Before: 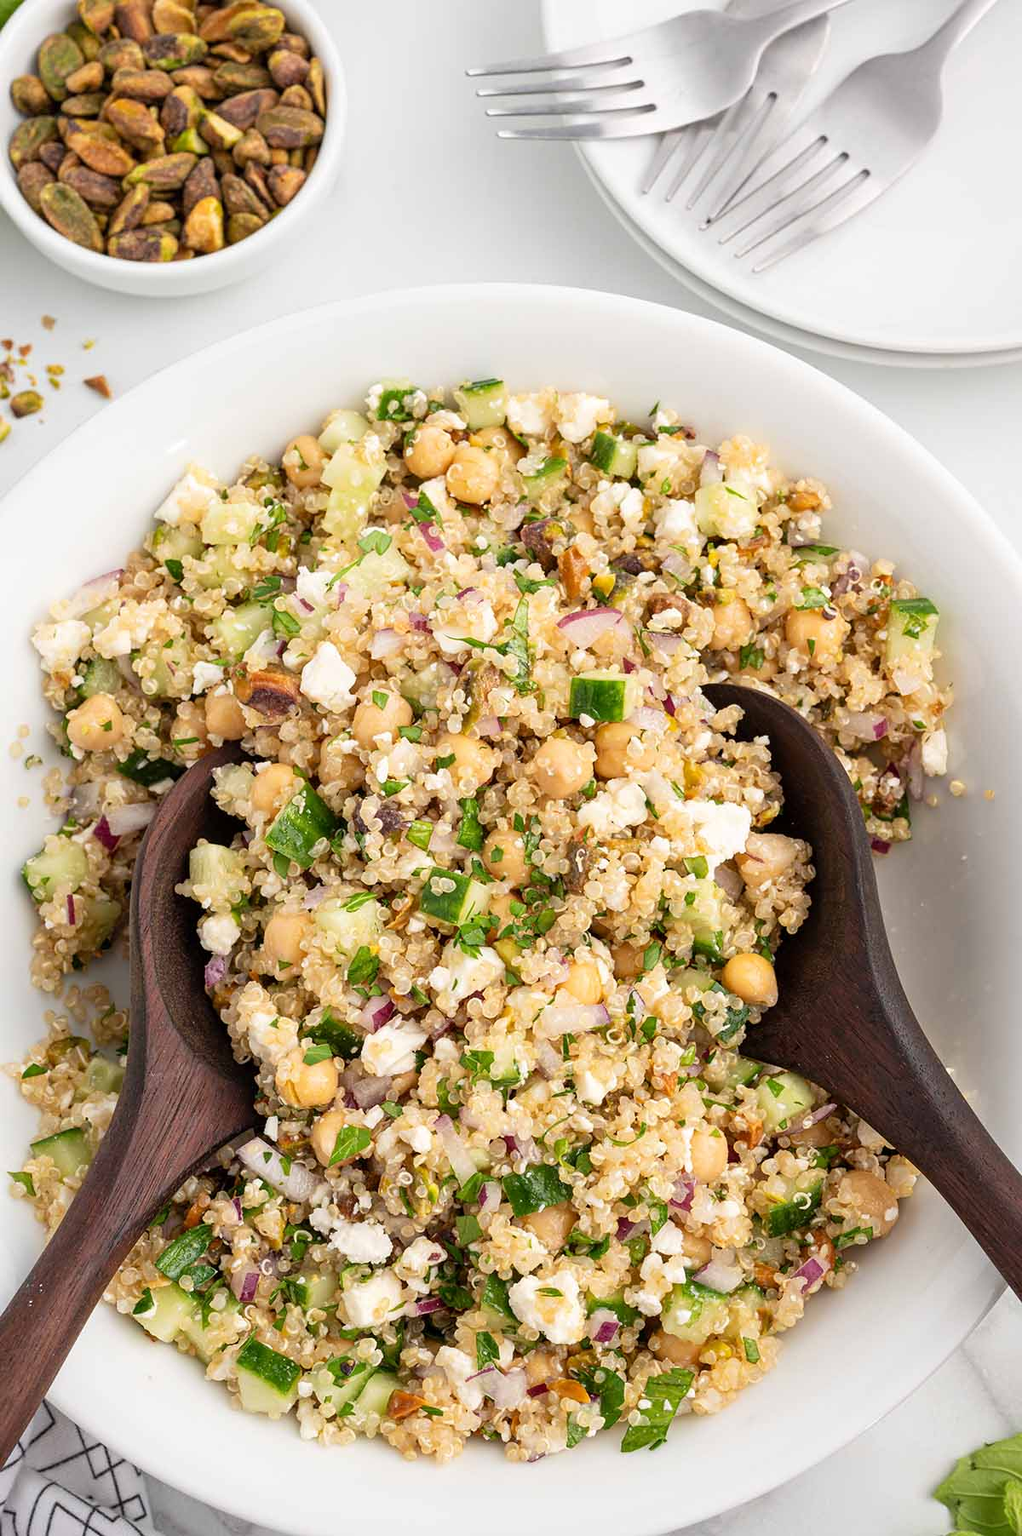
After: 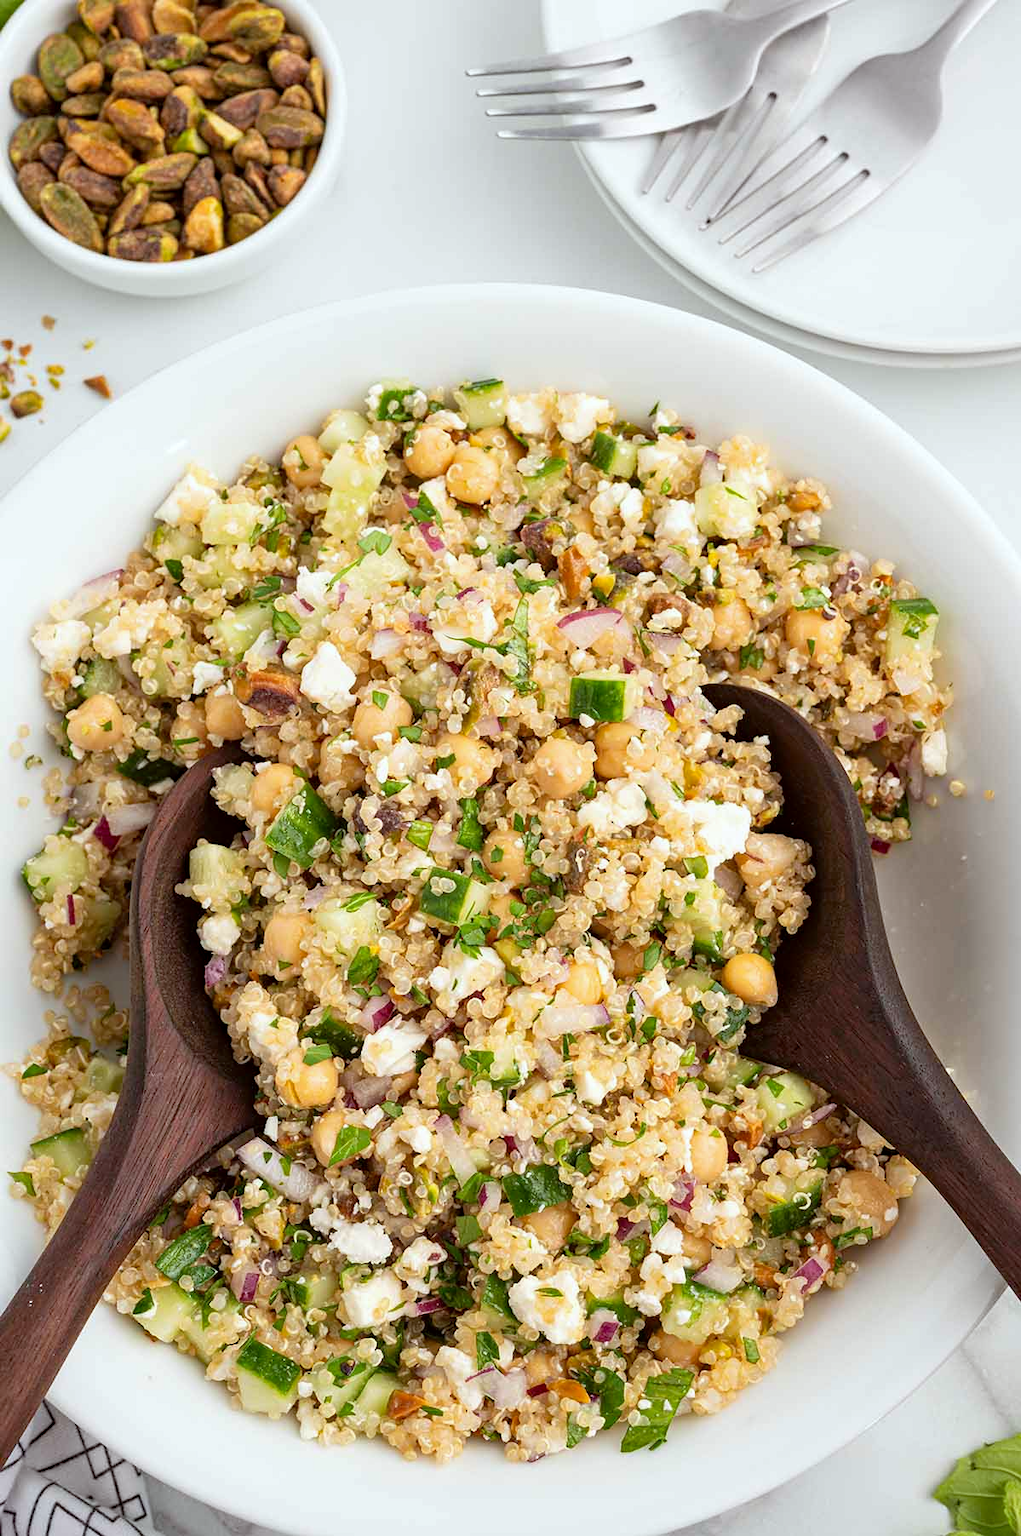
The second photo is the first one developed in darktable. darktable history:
haze removal: compatibility mode true, adaptive false
color correction: highlights a* -2.99, highlights b* -2.58, shadows a* 2.31, shadows b* 2.92
